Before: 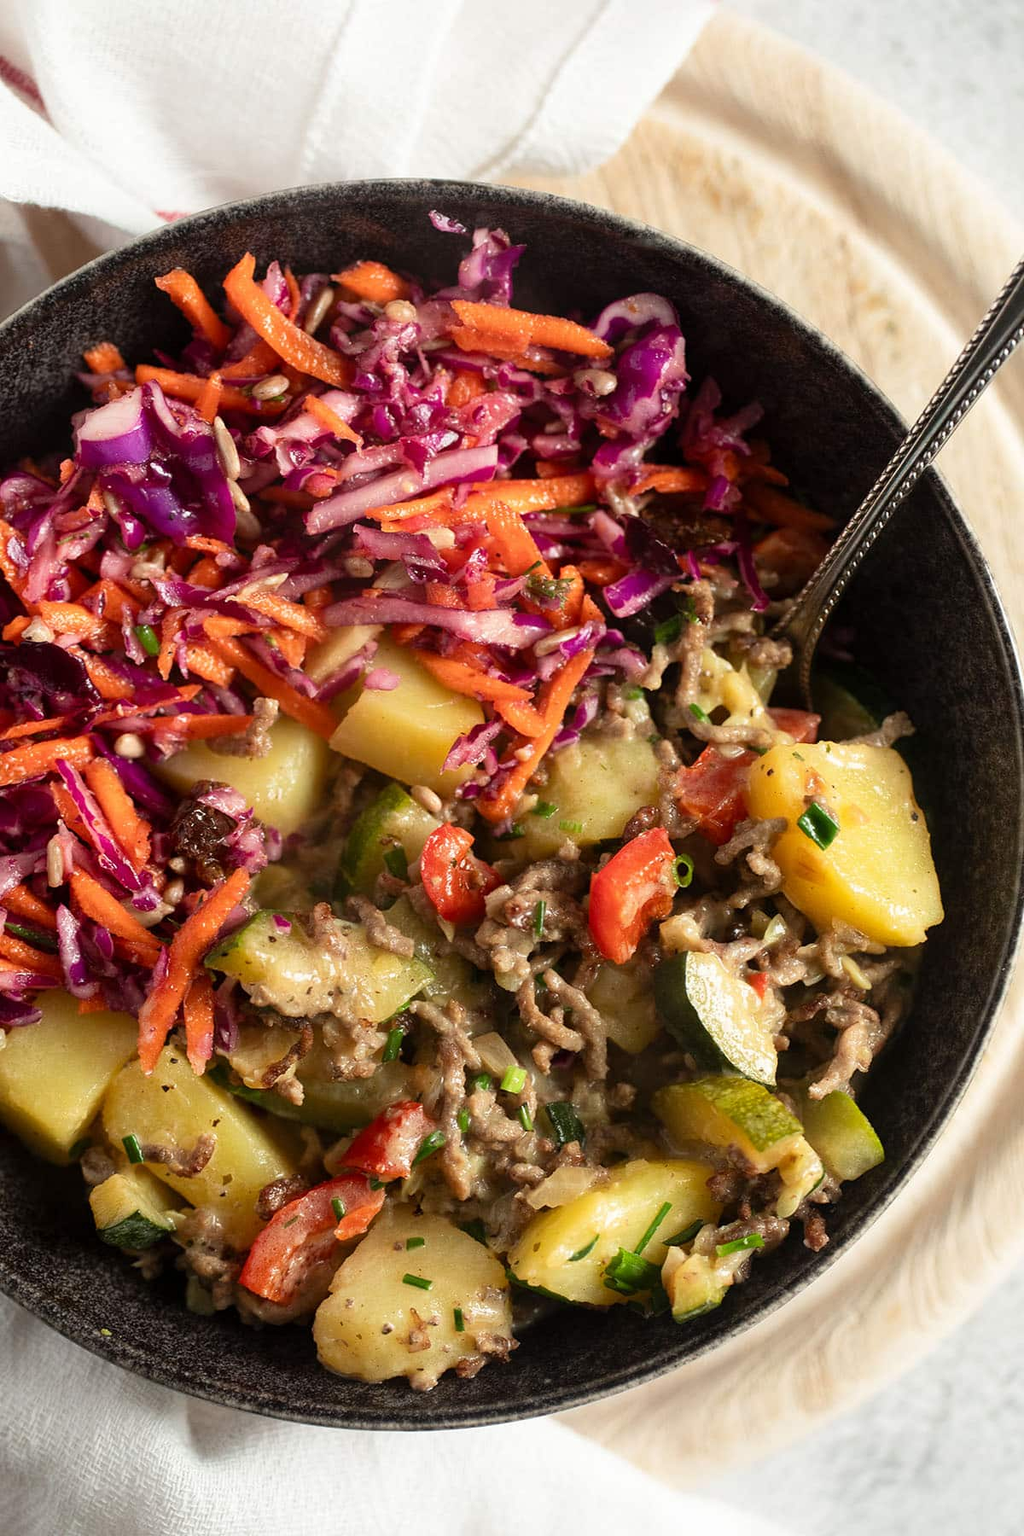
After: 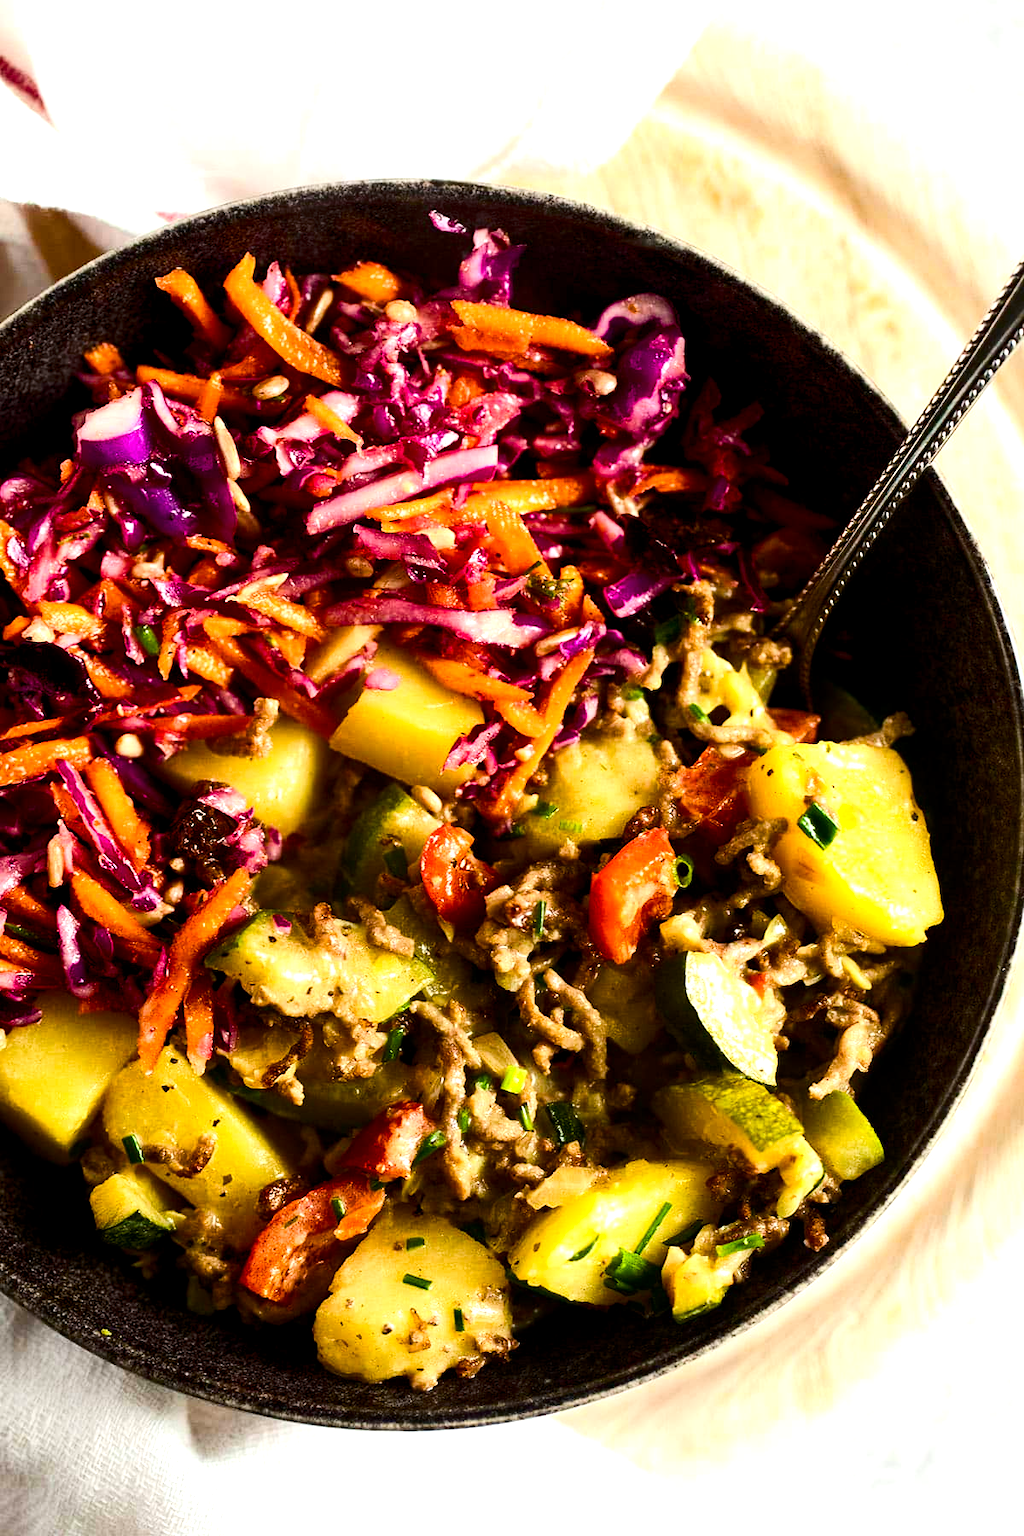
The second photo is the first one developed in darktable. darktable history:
contrast brightness saturation: contrast 0.22
color balance rgb: global offset › luminance -0.37%, perceptual saturation grading › highlights -17.77%, perceptual saturation grading › mid-tones 33.1%, perceptual saturation grading › shadows 50.52%, perceptual brilliance grading › highlights 20%, perceptual brilliance grading › mid-tones 20%, perceptual brilliance grading › shadows -20%, global vibrance 50%
